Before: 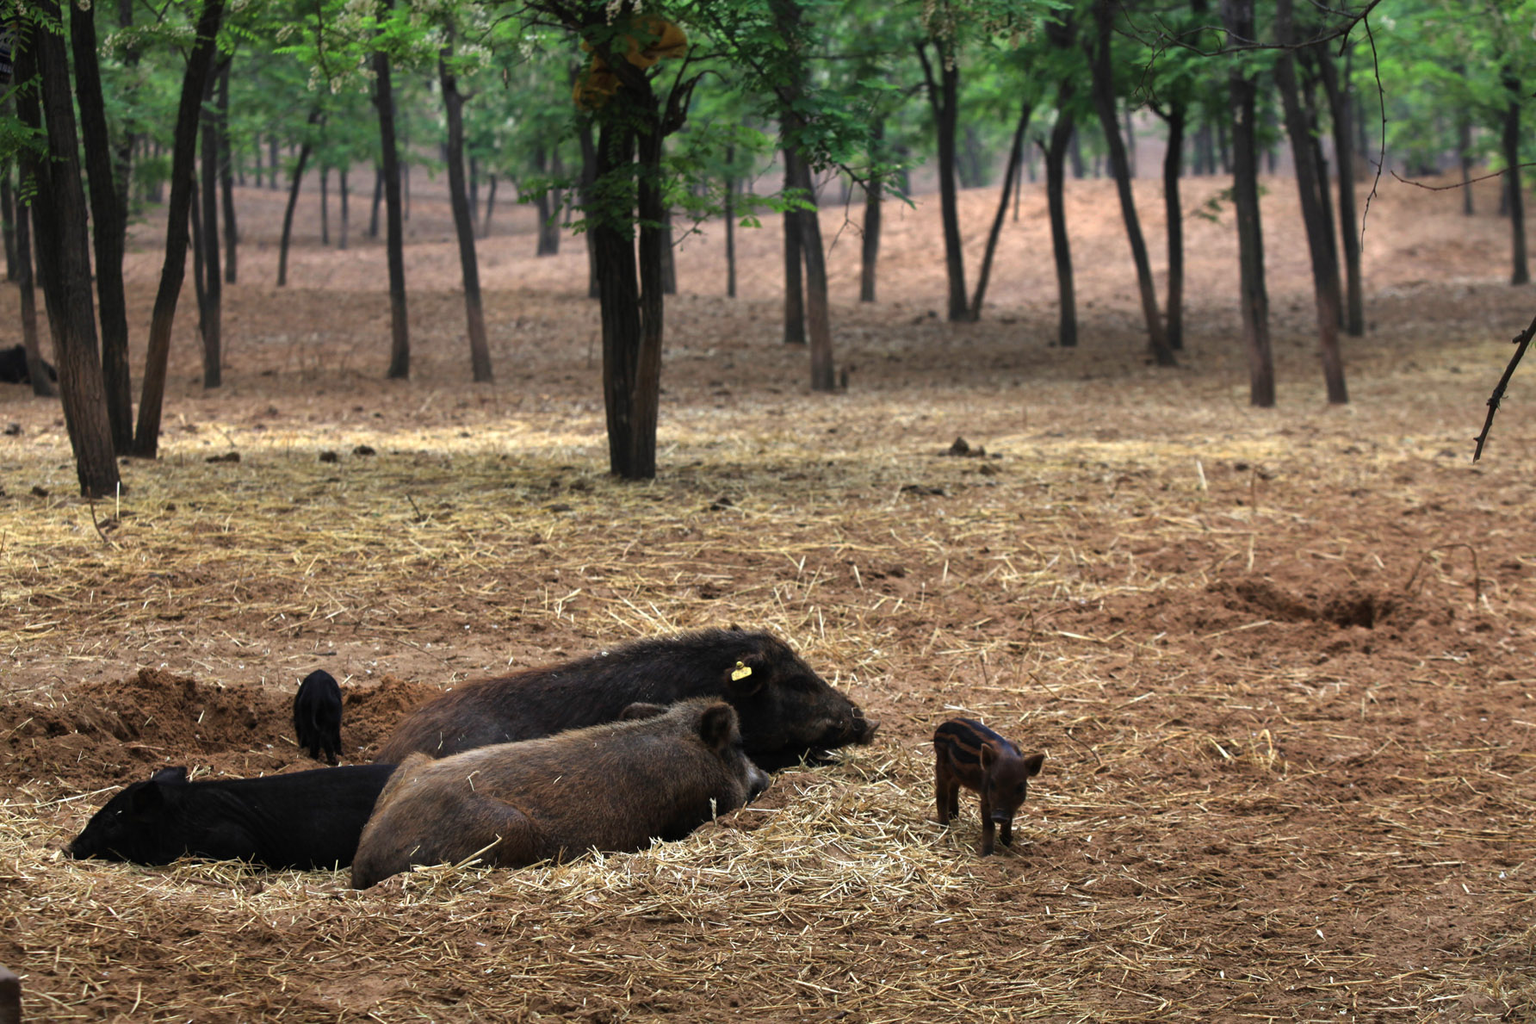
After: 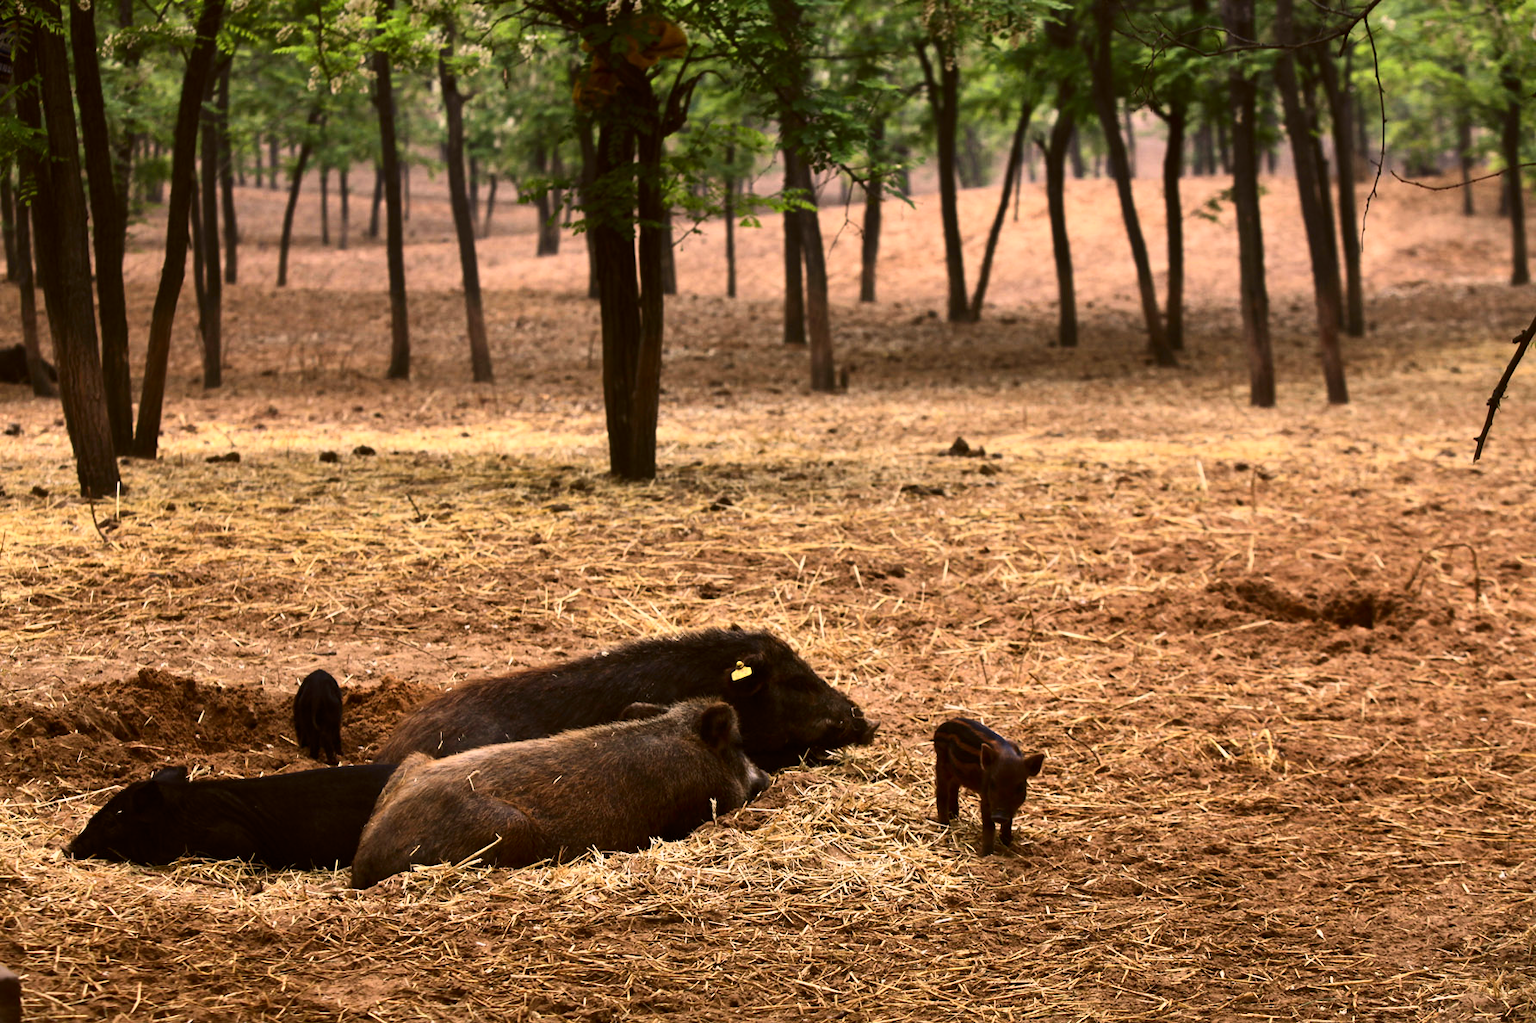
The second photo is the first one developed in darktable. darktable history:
color balance rgb: shadows lift › luminance -5%, shadows lift › chroma 1.1%, shadows lift › hue 219°, power › luminance 10%, power › chroma 2.83%, power › hue 60°, highlights gain › chroma 4.52%, highlights gain › hue 33.33°, saturation formula JzAzBz (2021)
contrast brightness saturation: contrast 0.28
